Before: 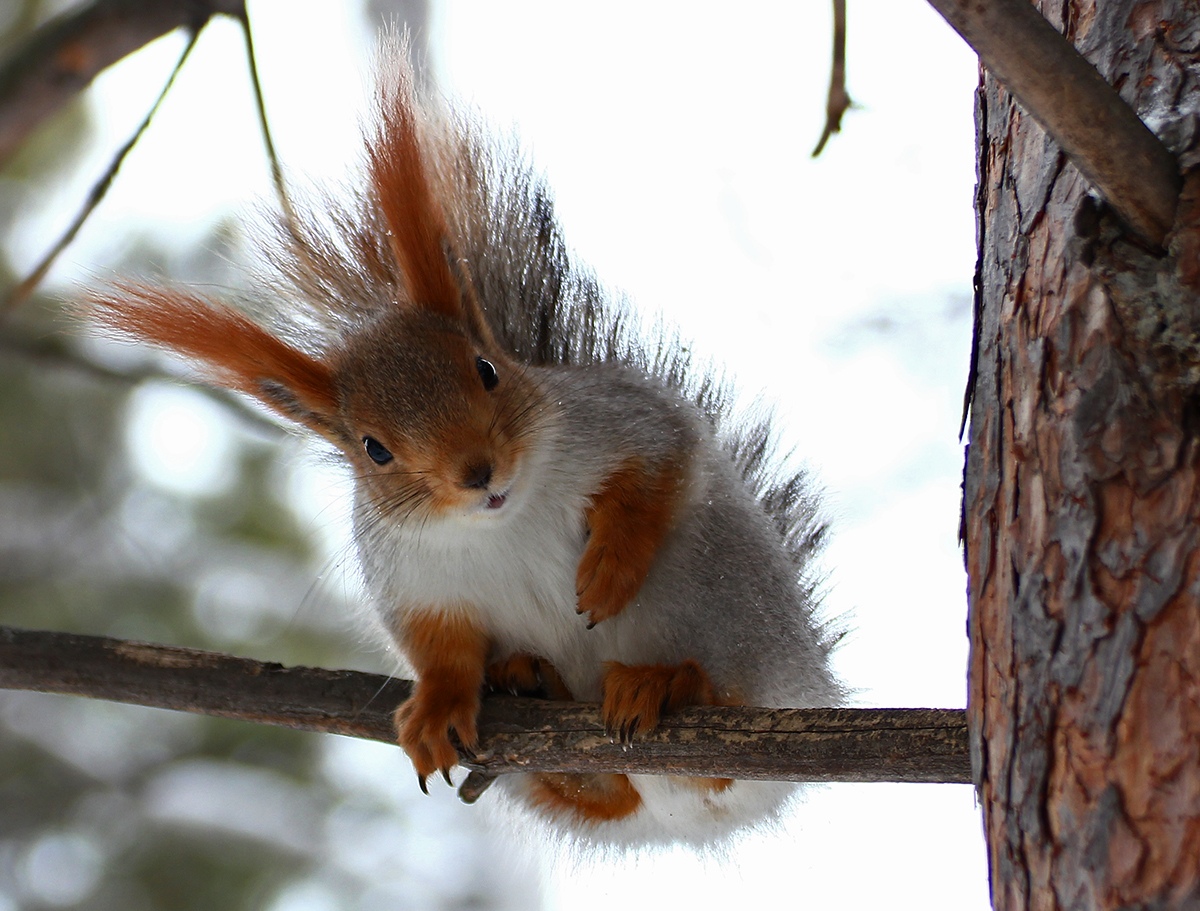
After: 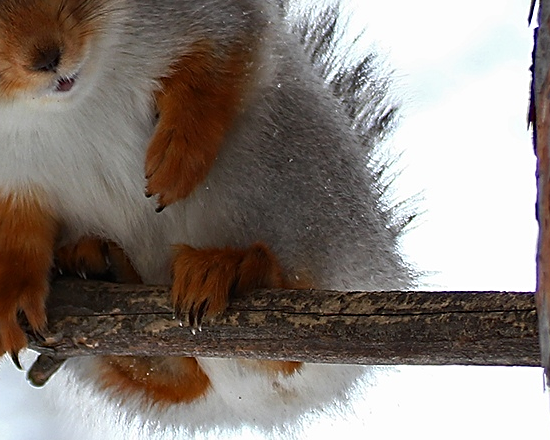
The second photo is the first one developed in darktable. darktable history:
crop: left 35.976%, top 45.819%, right 18.162%, bottom 5.807%
sharpen: on, module defaults
